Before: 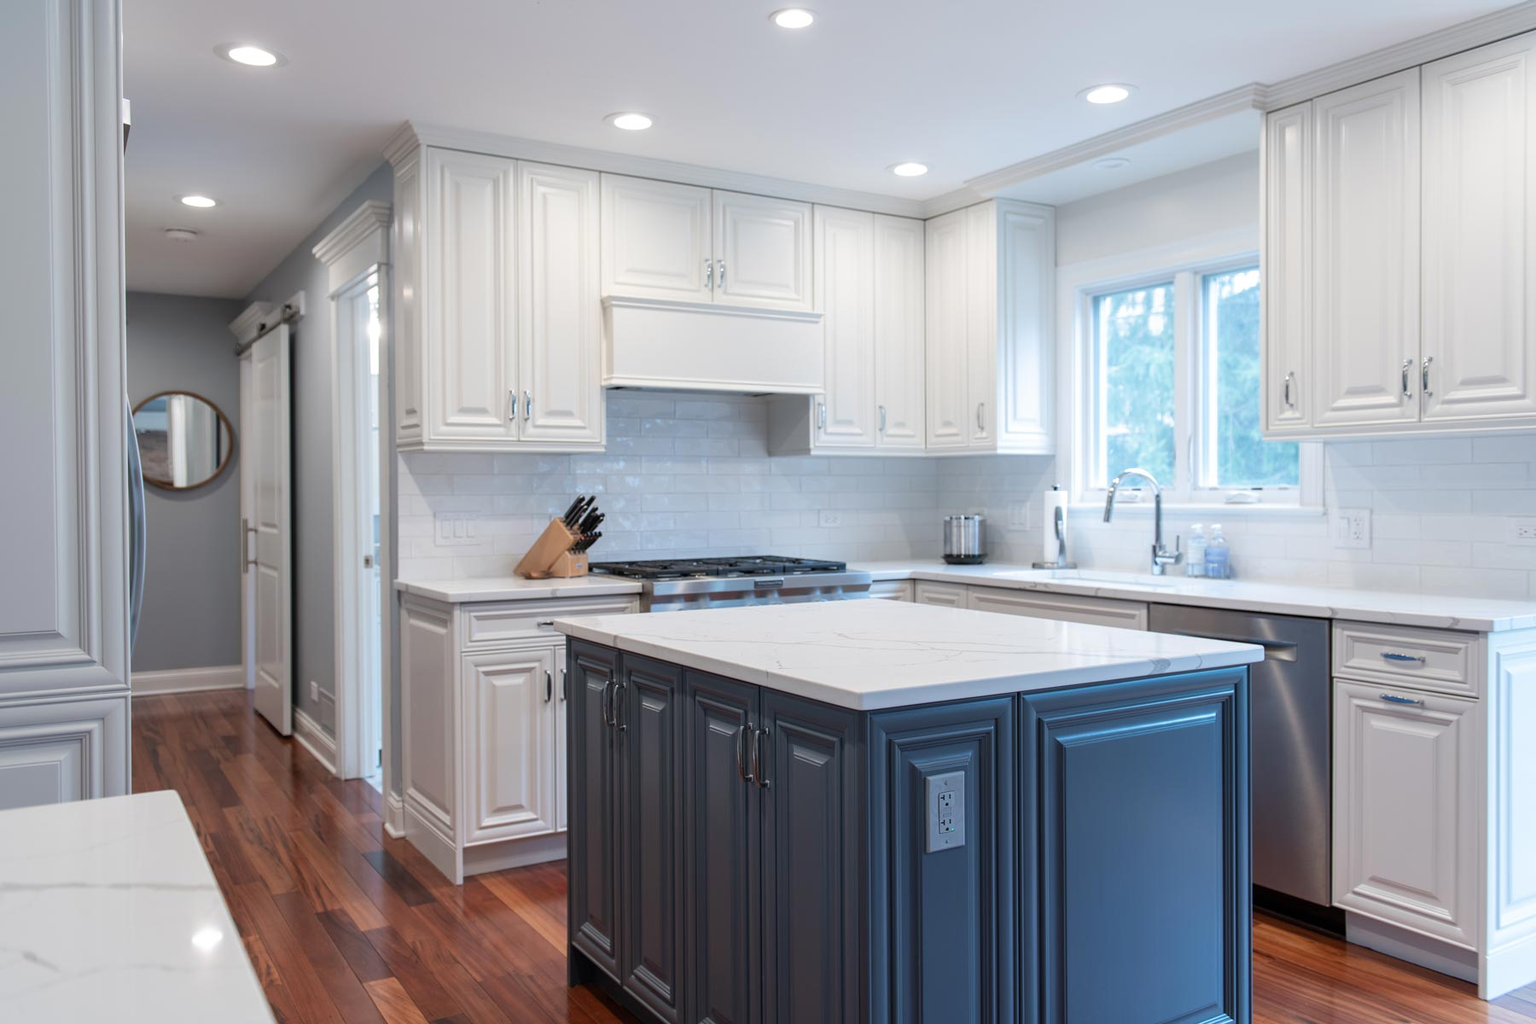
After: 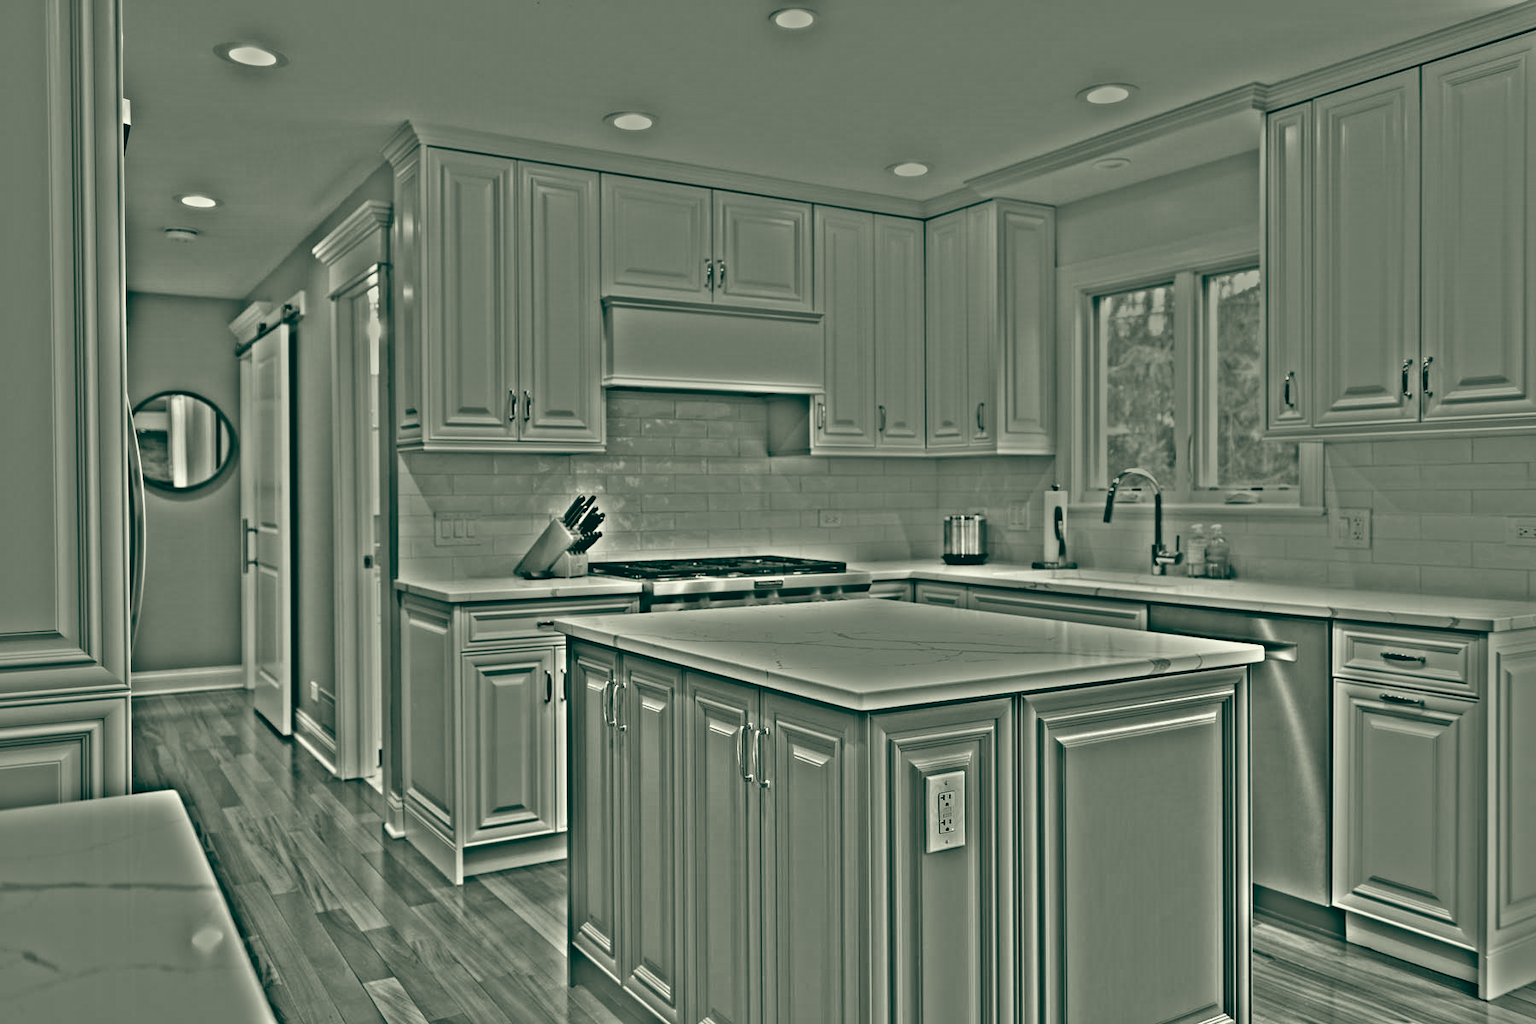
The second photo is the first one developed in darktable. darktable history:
color balance: lift [1.005, 0.99, 1.007, 1.01], gamma [1, 1.034, 1.032, 0.966], gain [0.873, 1.055, 1.067, 0.933]
contrast brightness saturation: contrast 0.1, brightness 0.02, saturation 0.02
highpass: on, module defaults
